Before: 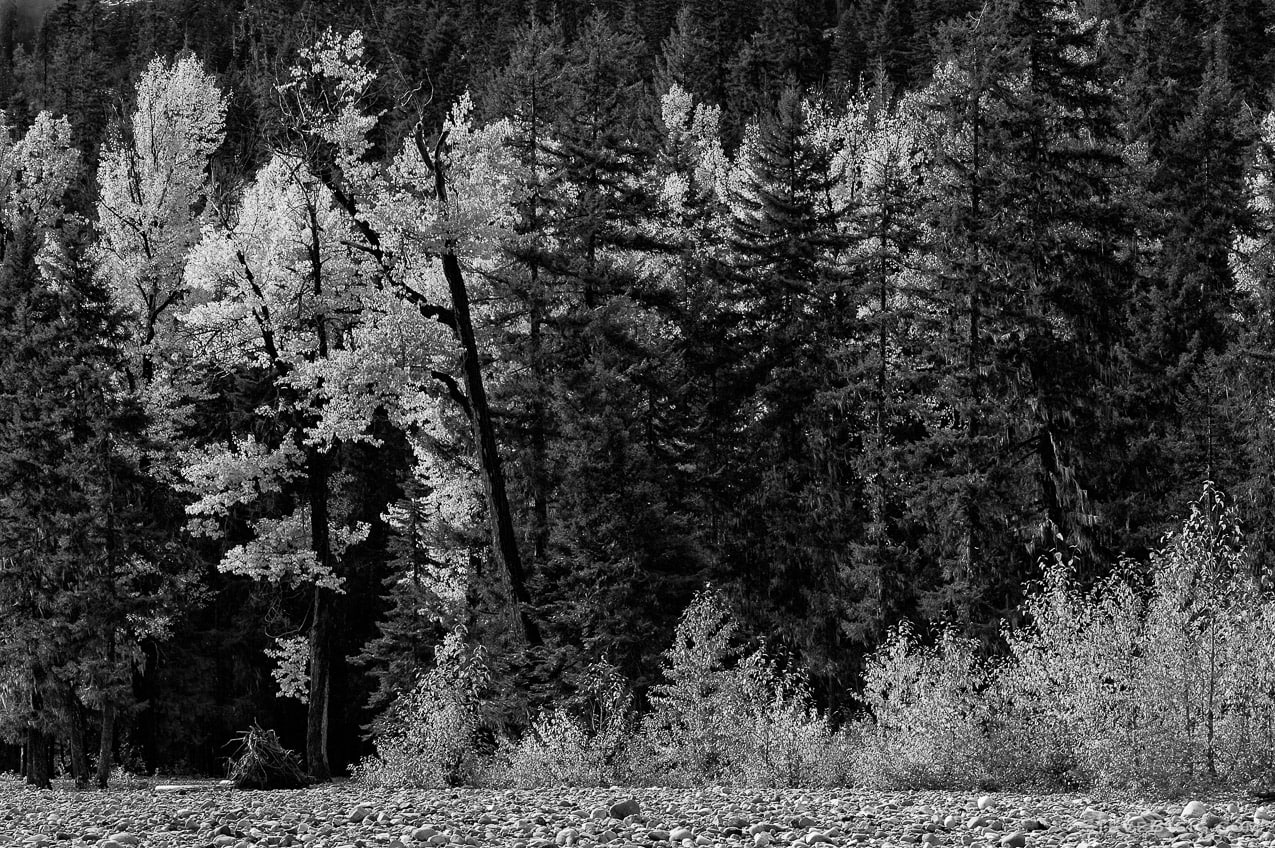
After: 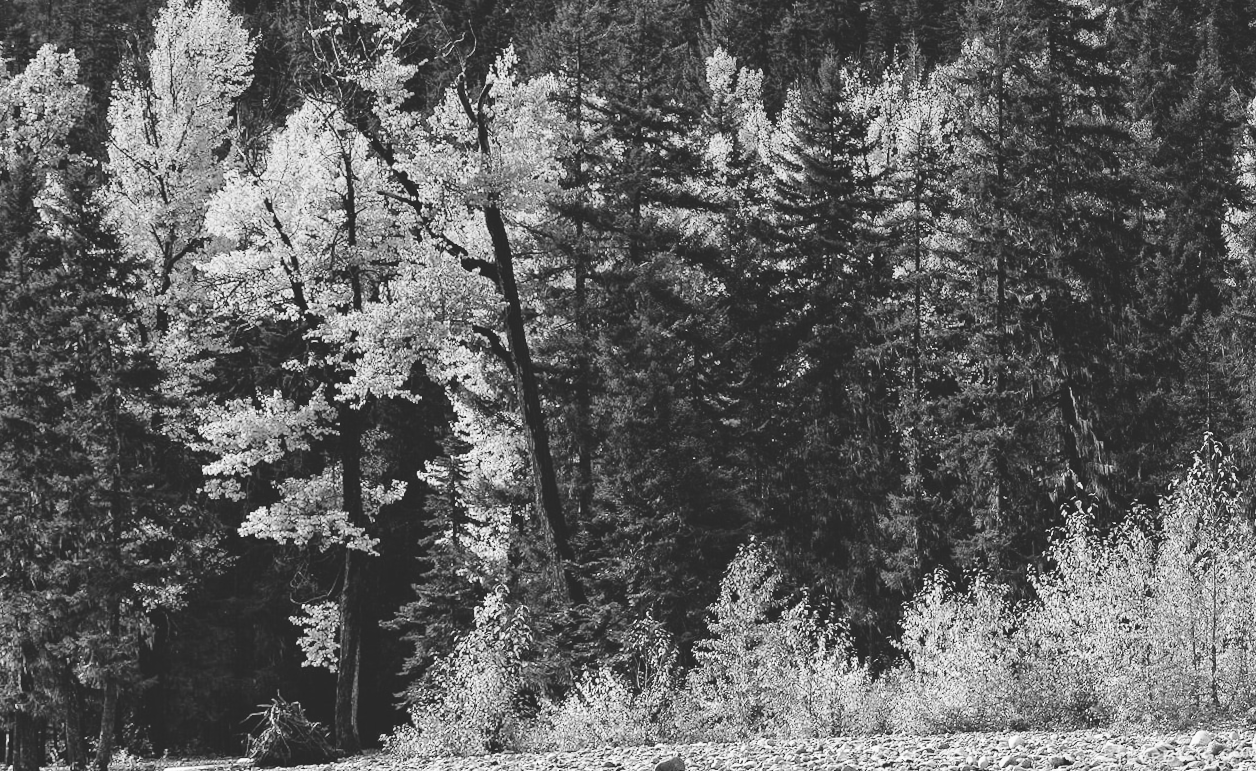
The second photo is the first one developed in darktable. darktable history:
base curve: curves: ch0 [(0, 0) (0.028, 0.03) (0.121, 0.232) (0.46, 0.748) (0.859, 0.968) (1, 1)], preserve colors none
monochrome: on, module defaults
rotate and perspective: rotation -0.013°, lens shift (vertical) -0.027, lens shift (horizontal) 0.178, crop left 0.016, crop right 0.989, crop top 0.082, crop bottom 0.918
levels: mode automatic
white balance: emerald 1
contrast brightness saturation: contrast -0.28
graduated density: rotation 5.63°, offset 76.9
